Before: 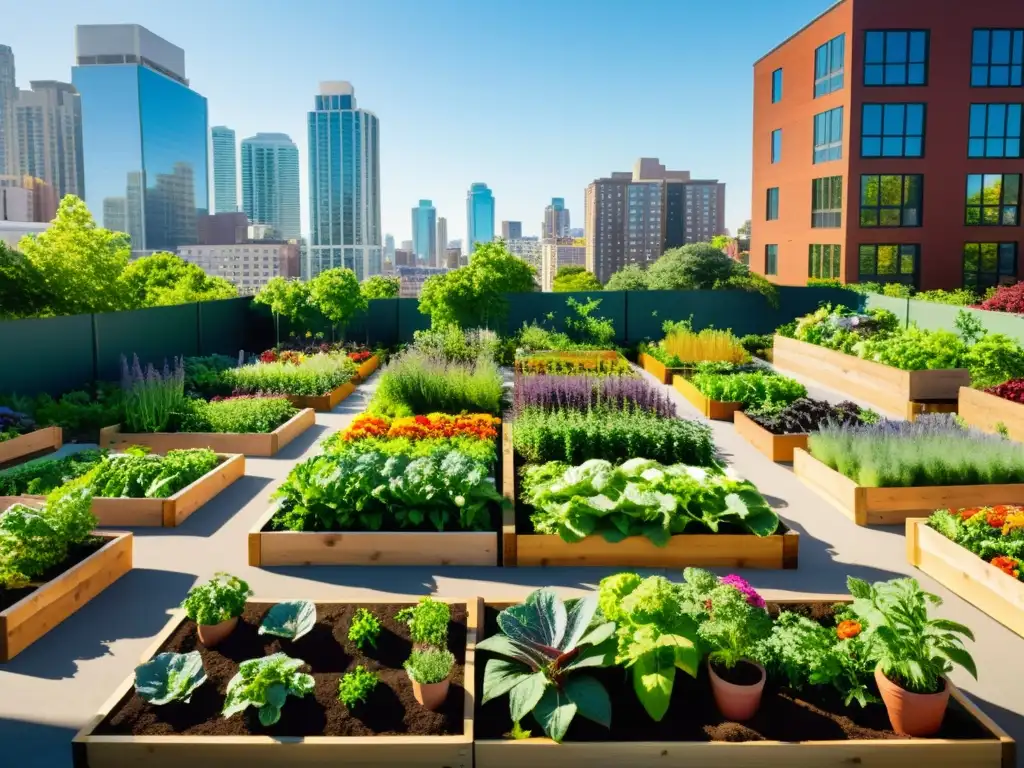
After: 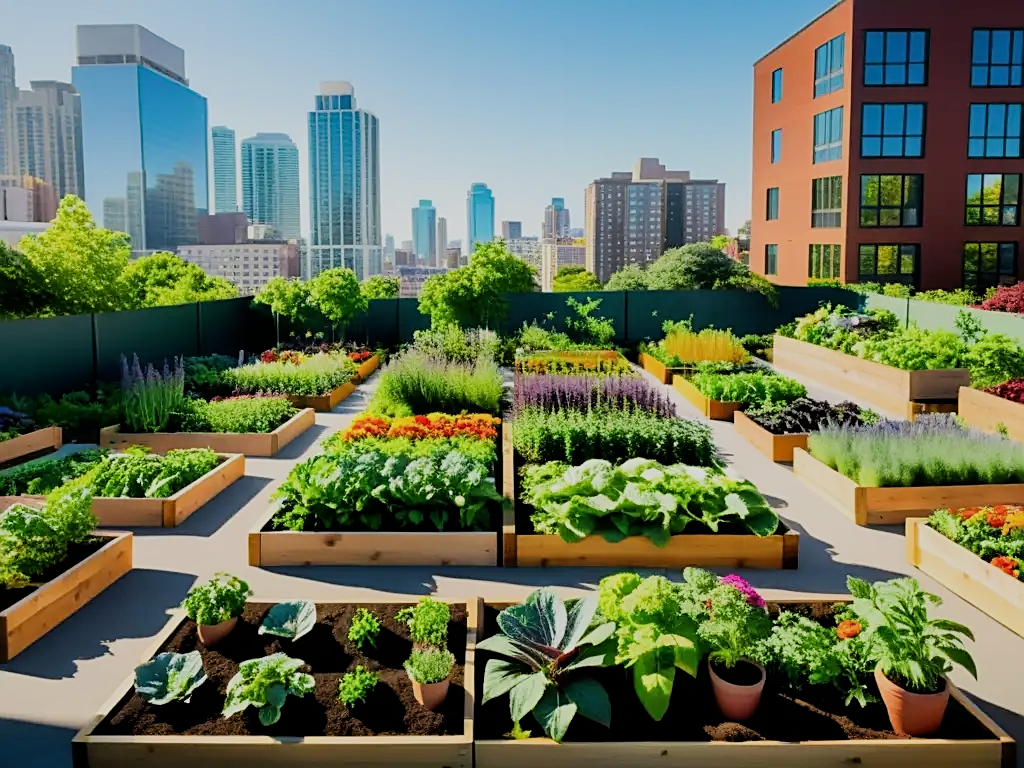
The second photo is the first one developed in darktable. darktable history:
sharpen: on, module defaults
filmic rgb: black relative exposure -7.65 EV, white relative exposure 4.56 EV, hardness 3.61, contrast 1.051
